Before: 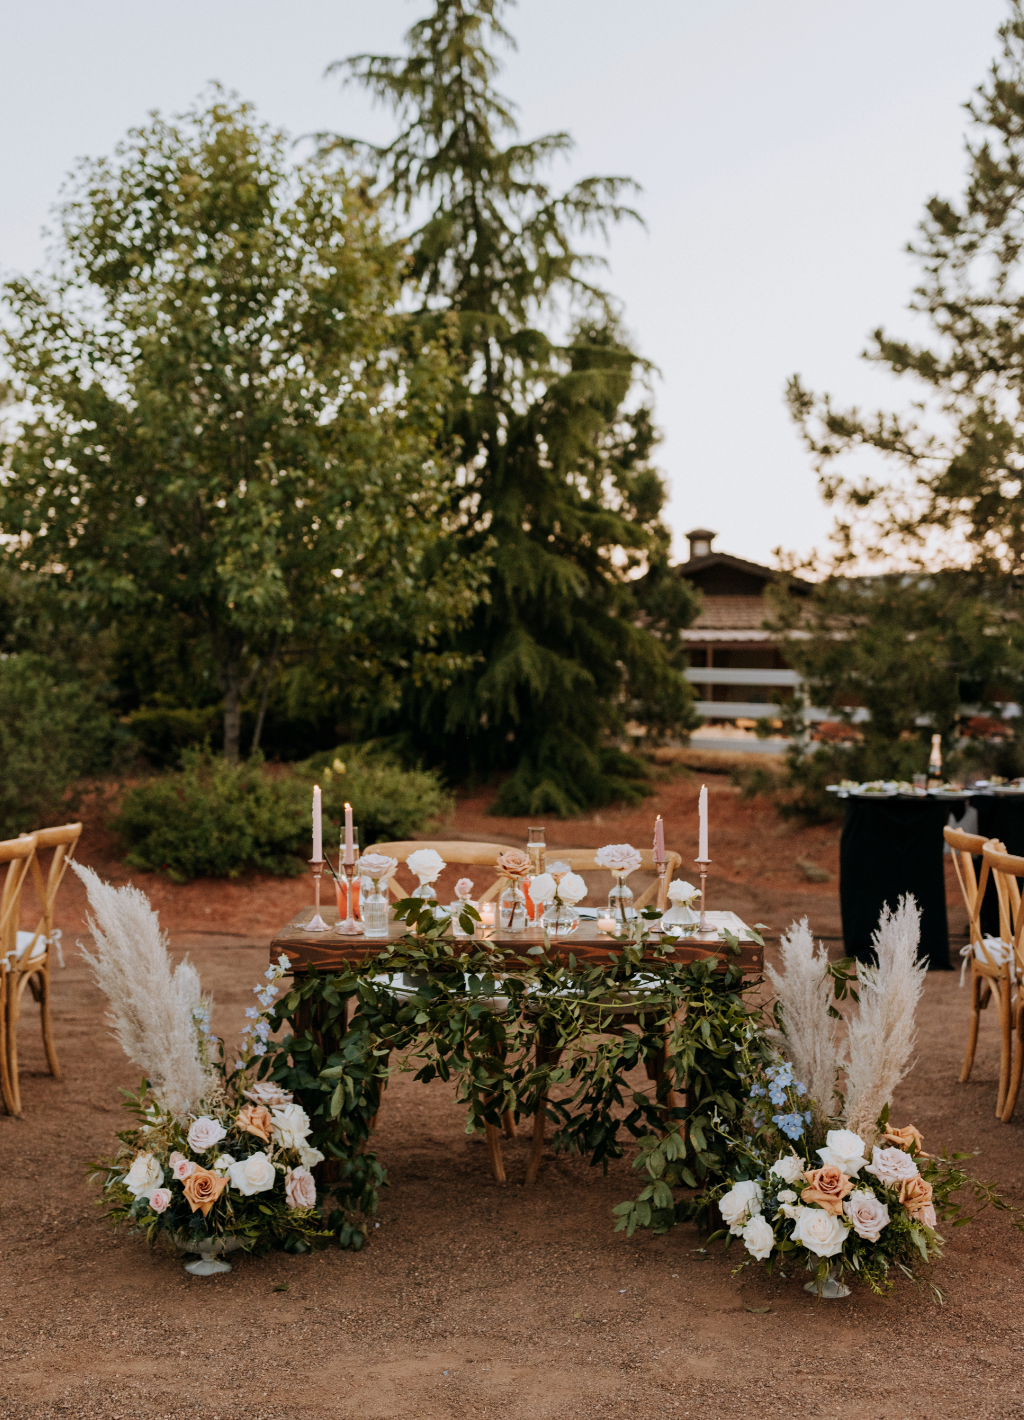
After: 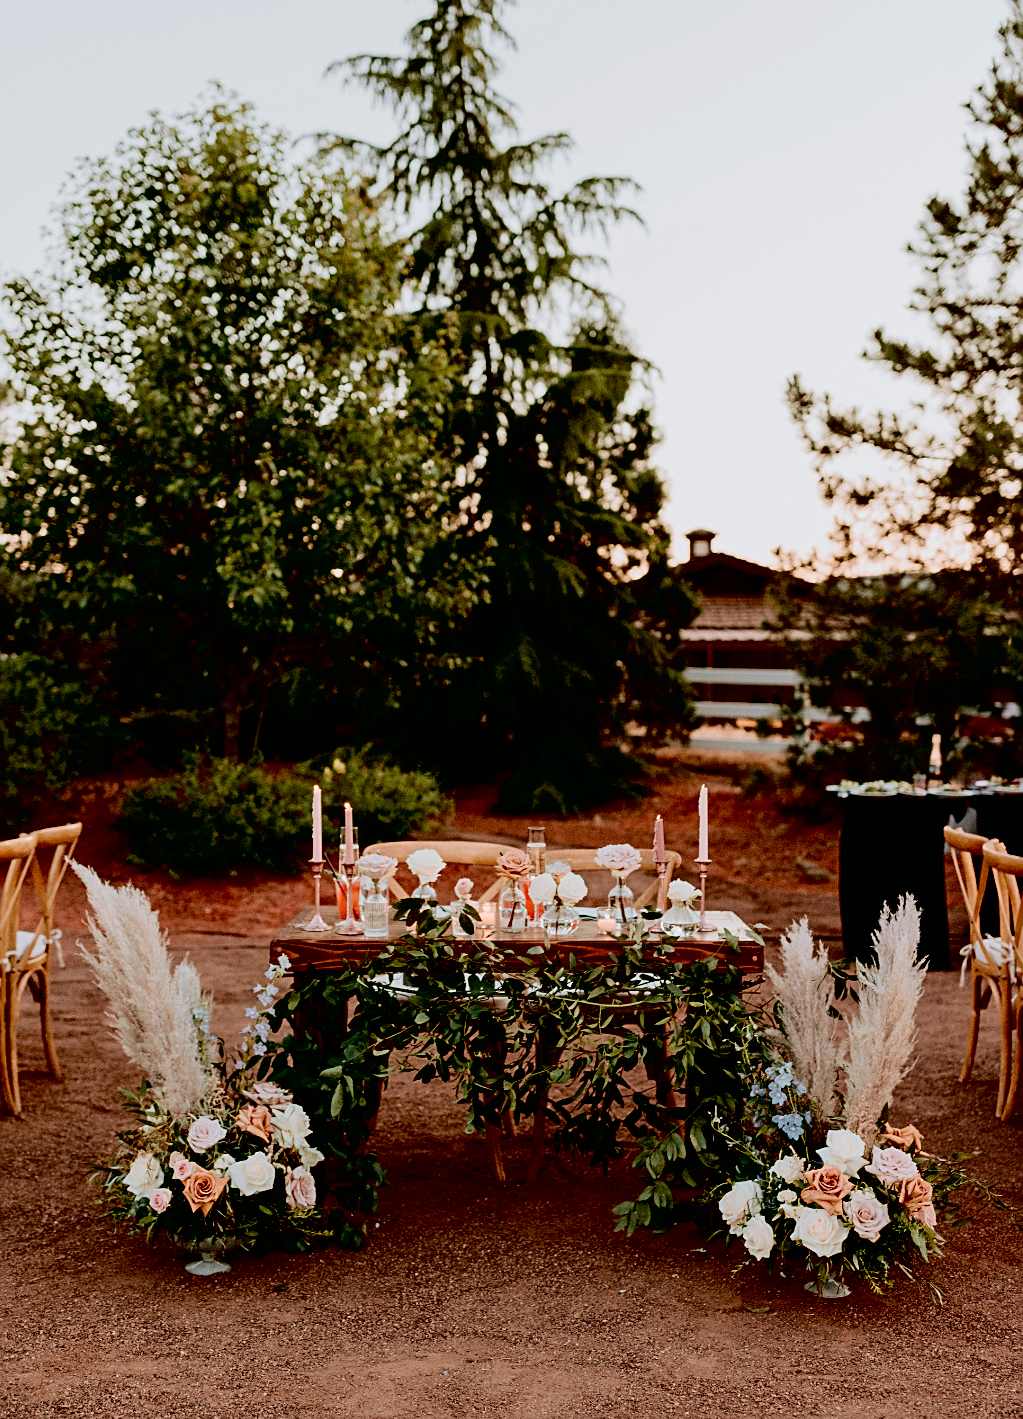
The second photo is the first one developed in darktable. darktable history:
sharpen: on, module defaults
exposure: black level correction 0.029, exposure -0.081 EV, compensate highlight preservation false
tone curve: curves: ch0 [(0.003, 0) (0.066, 0.023) (0.149, 0.094) (0.264, 0.238) (0.395, 0.421) (0.517, 0.56) (0.688, 0.743) (0.813, 0.846) (1, 1)]; ch1 [(0, 0) (0.164, 0.115) (0.337, 0.332) (0.39, 0.398) (0.464, 0.461) (0.501, 0.5) (0.521, 0.535) (0.571, 0.588) (0.652, 0.681) (0.733, 0.749) (0.811, 0.796) (1, 1)]; ch2 [(0, 0) (0.337, 0.382) (0.464, 0.476) (0.501, 0.502) (0.527, 0.54) (0.556, 0.567) (0.6, 0.59) (0.687, 0.675) (1, 1)], color space Lab, independent channels, preserve colors none
